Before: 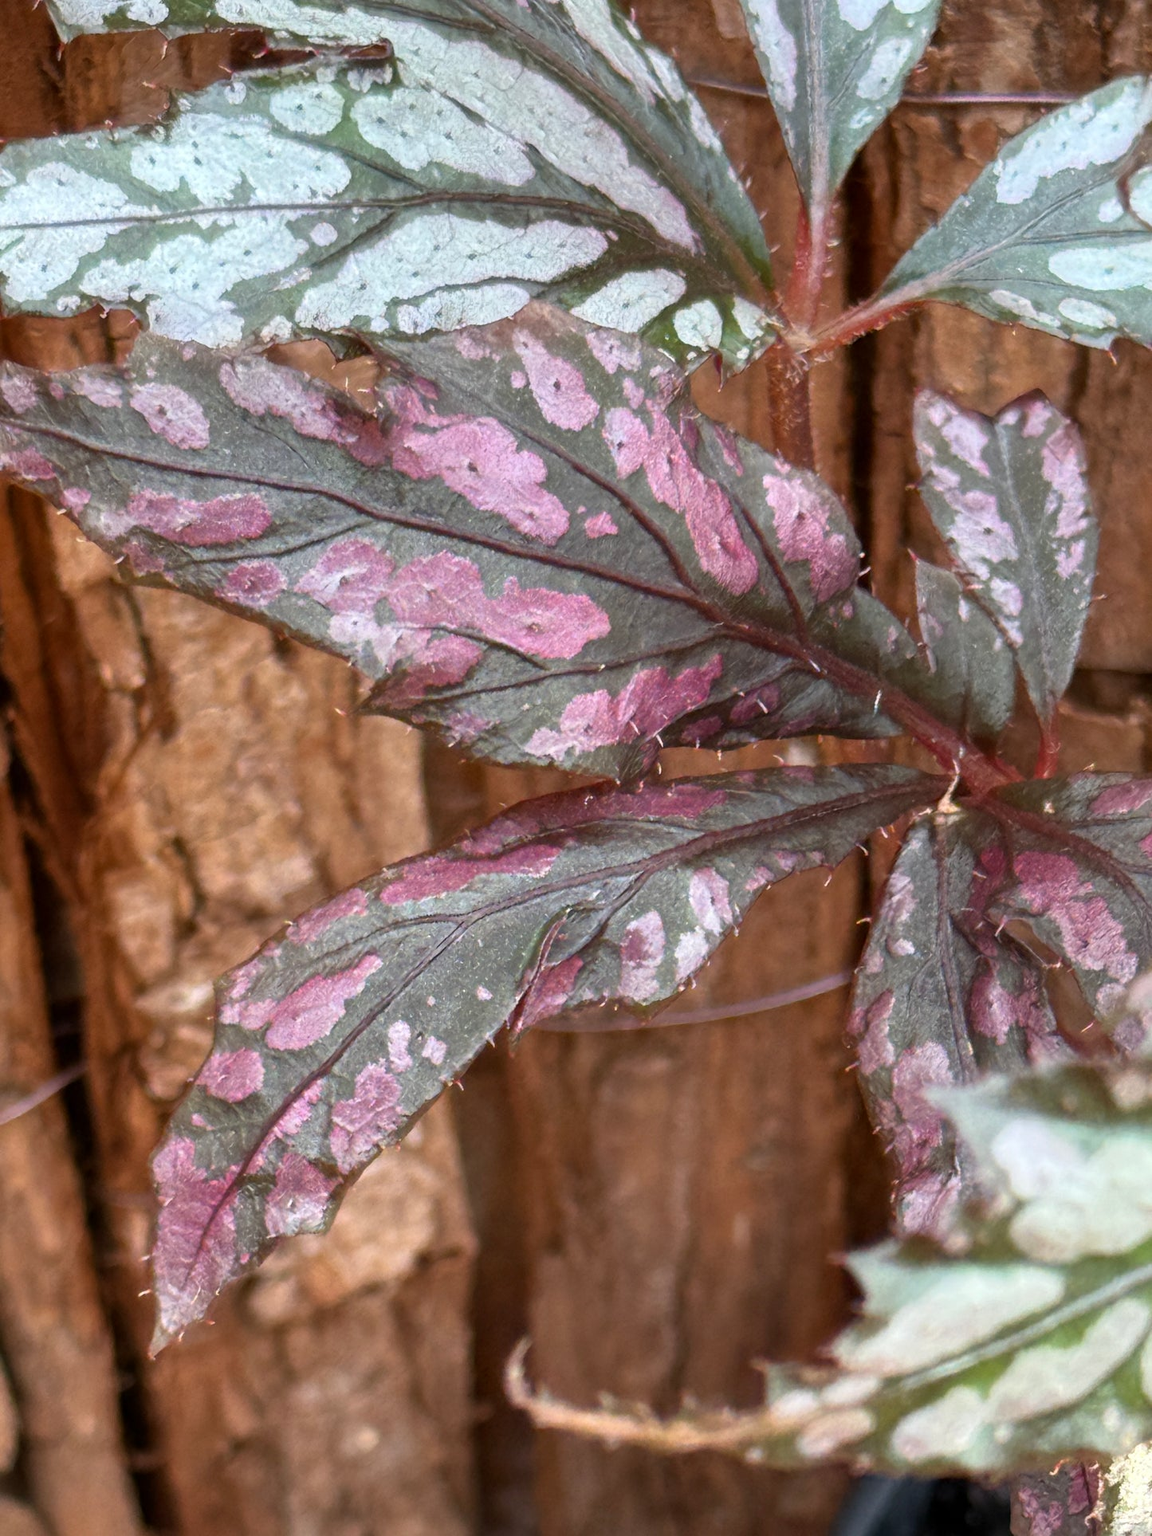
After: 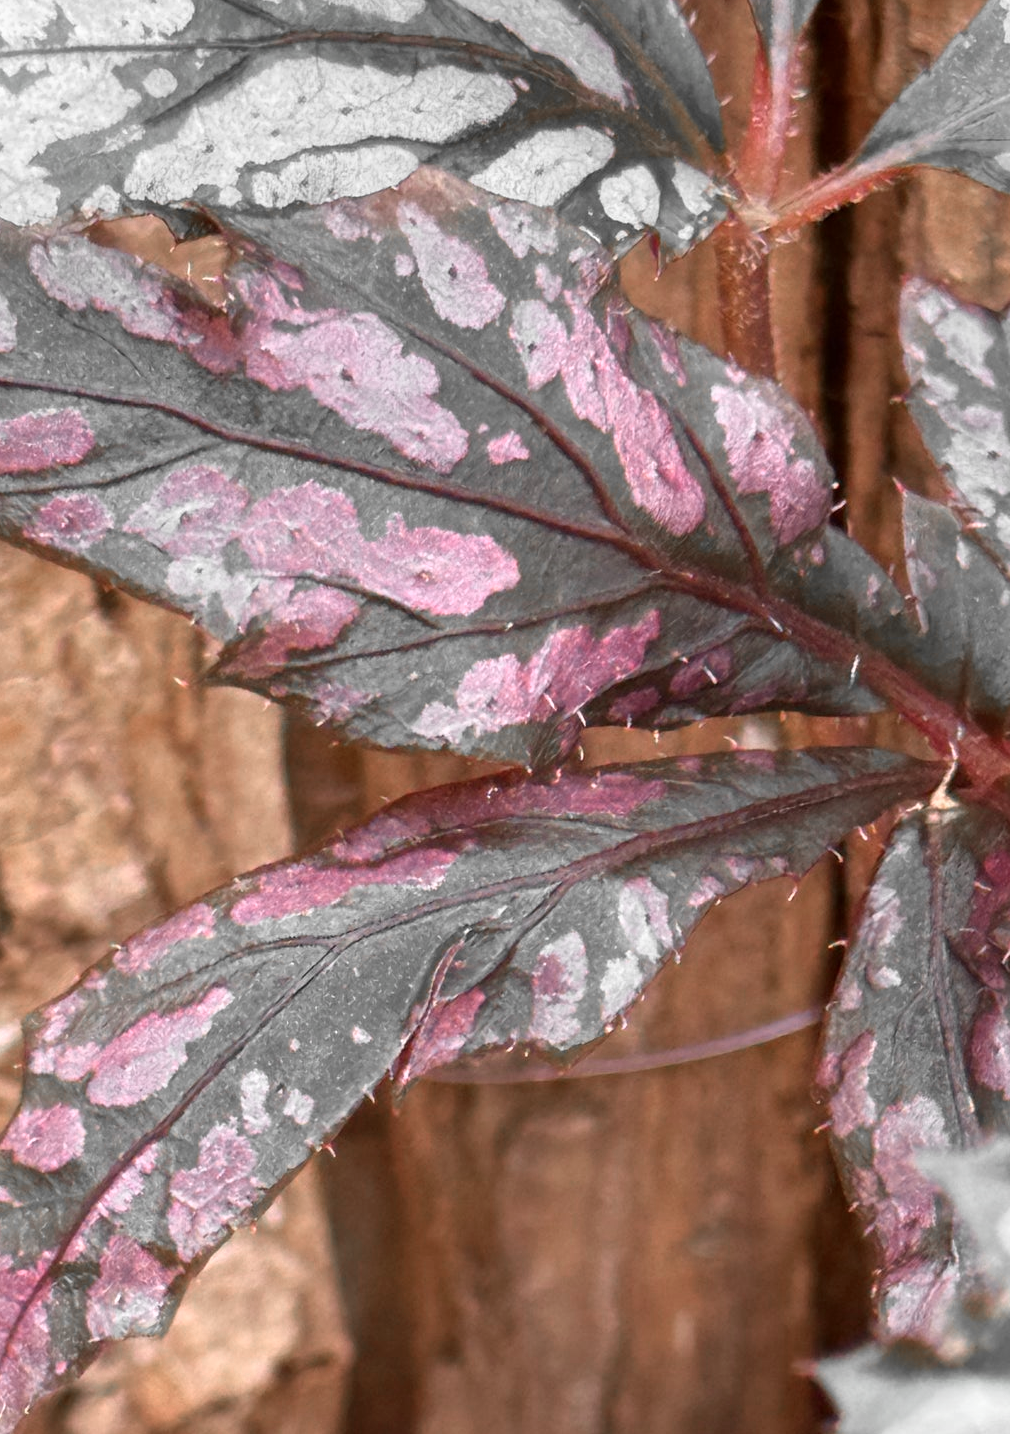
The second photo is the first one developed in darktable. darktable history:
crop and rotate: left 17.067%, top 10.95%, right 13.018%, bottom 14.587%
color zones: curves: ch0 [(0, 0.65) (0.096, 0.644) (0.221, 0.539) (0.429, 0.5) (0.571, 0.5) (0.714, 0.5) (0.857, 0.5) (1, 0.65)]; ch1 [(0, 0.5) (0.143, 0.5) (0.257, -0.002) (0.429, 0.04) (0.571, -0.001) (0.714, -0.015) (0.857, 0.024) (1, 0.5)]
